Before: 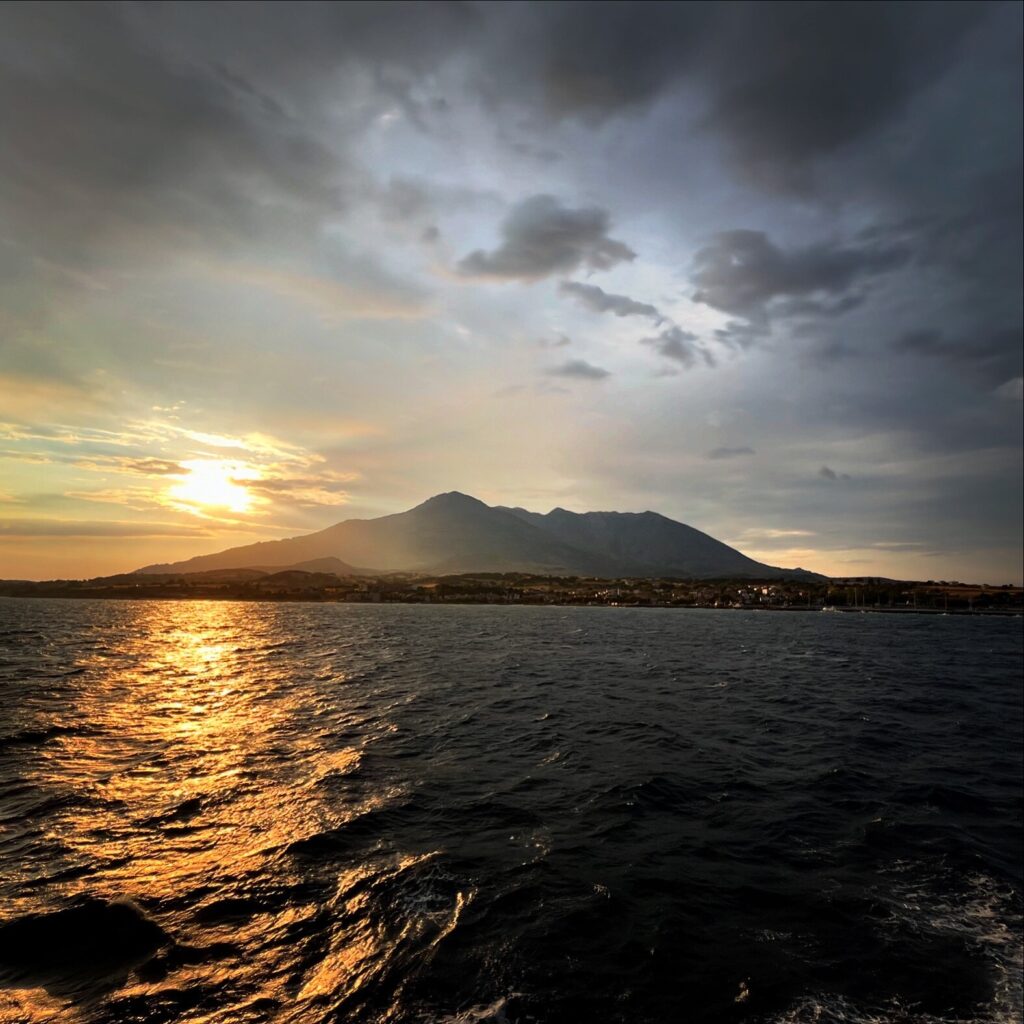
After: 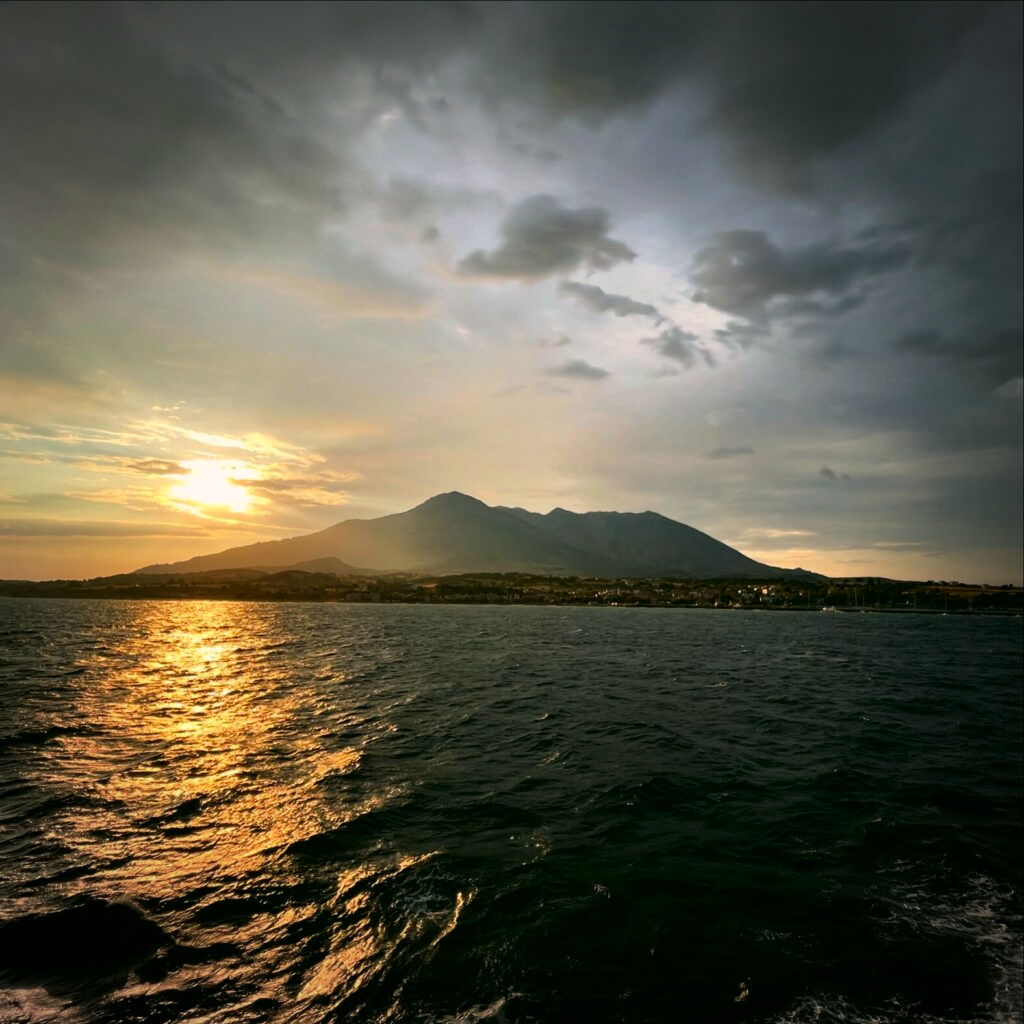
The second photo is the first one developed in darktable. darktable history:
color correction: highlights a* 4.02, highlights b* 4.98, shadows a* -7.55, shadows b* 4.98
vignetting: fall-off radius 60.92%
